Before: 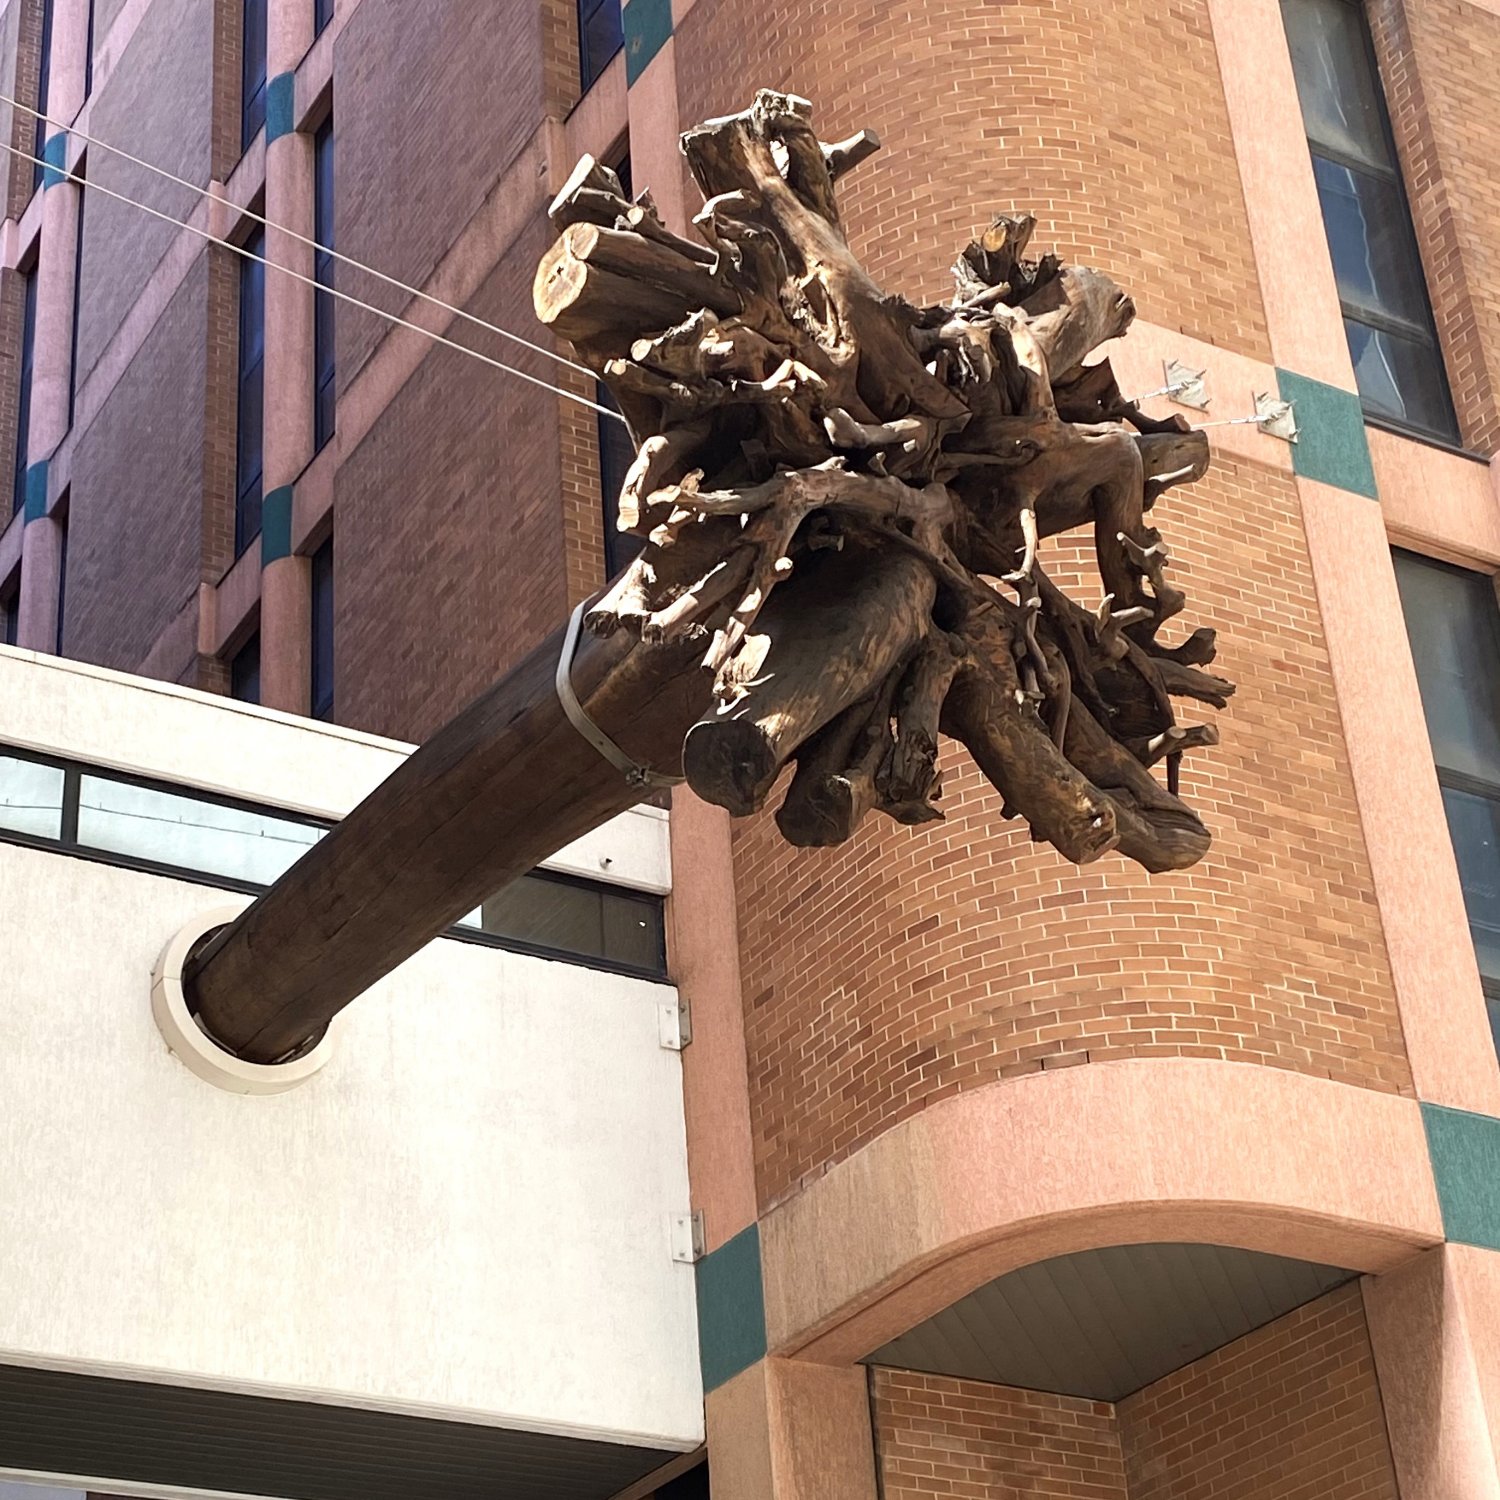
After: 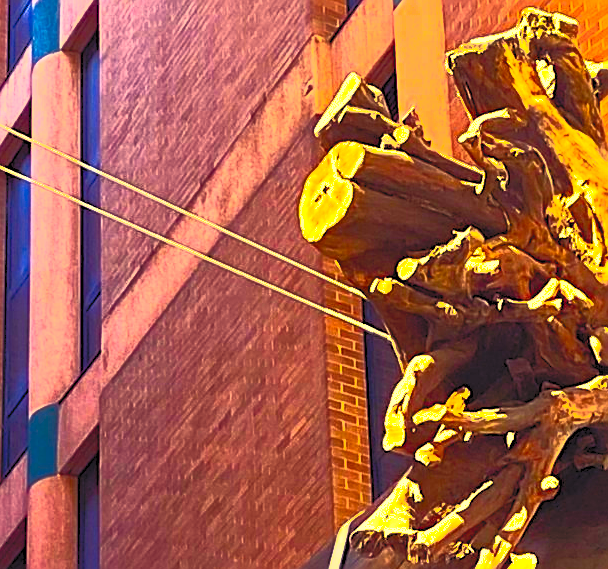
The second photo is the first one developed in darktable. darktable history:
crop: left 15.636%, top 5.464%, right 43.792%, bottom 56.568%
sharpen: on, module defaults
shadows and highlights: on, module defaults
contrast brightness saturation: contrast 0.986, brightness 0.99, saturation 0.984
color balance rgb: shadows lift › luminance -7.326%, shadows lift › chroma 2.372%, shadows lift › hue 164.36°, power › luminance -7.888%, power › chroma 1.35%, power › hue 330.36°, highlights gain › chroma 8.017%, highlights gain › hue 86.37°, perceptual saturation grading › global saturation 30.048%, global vibrance 20%
